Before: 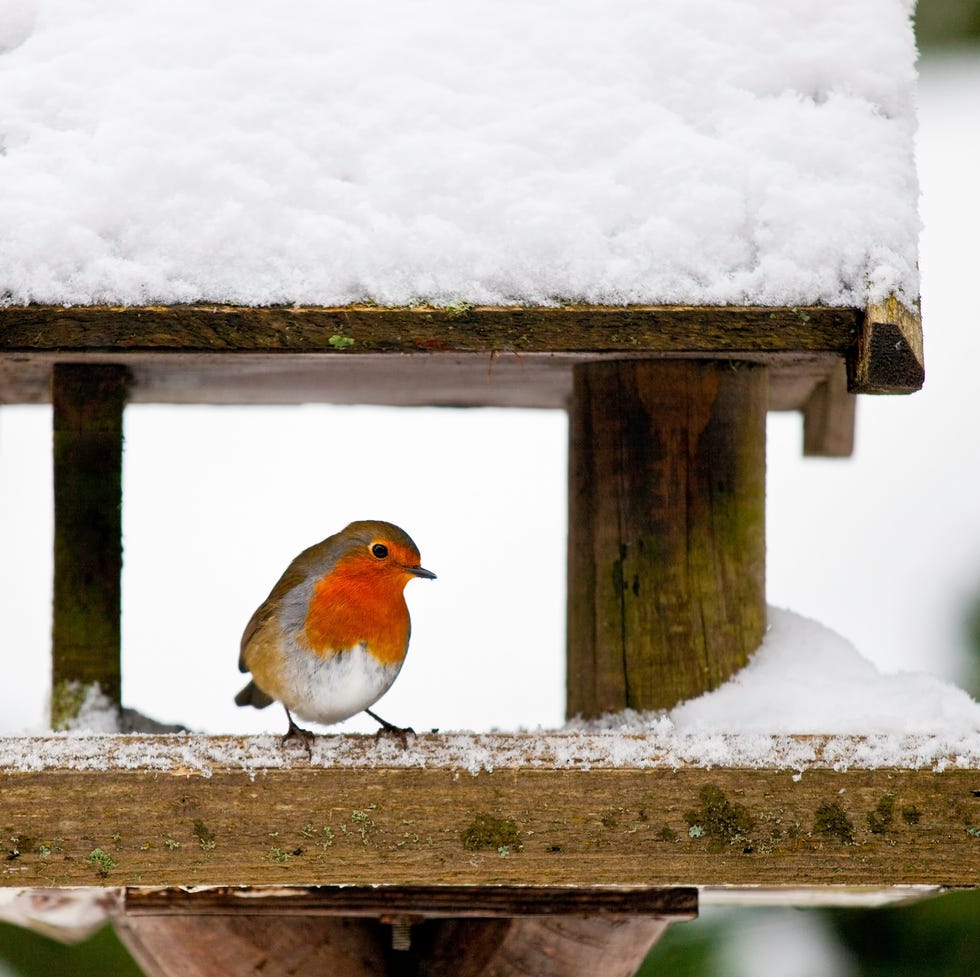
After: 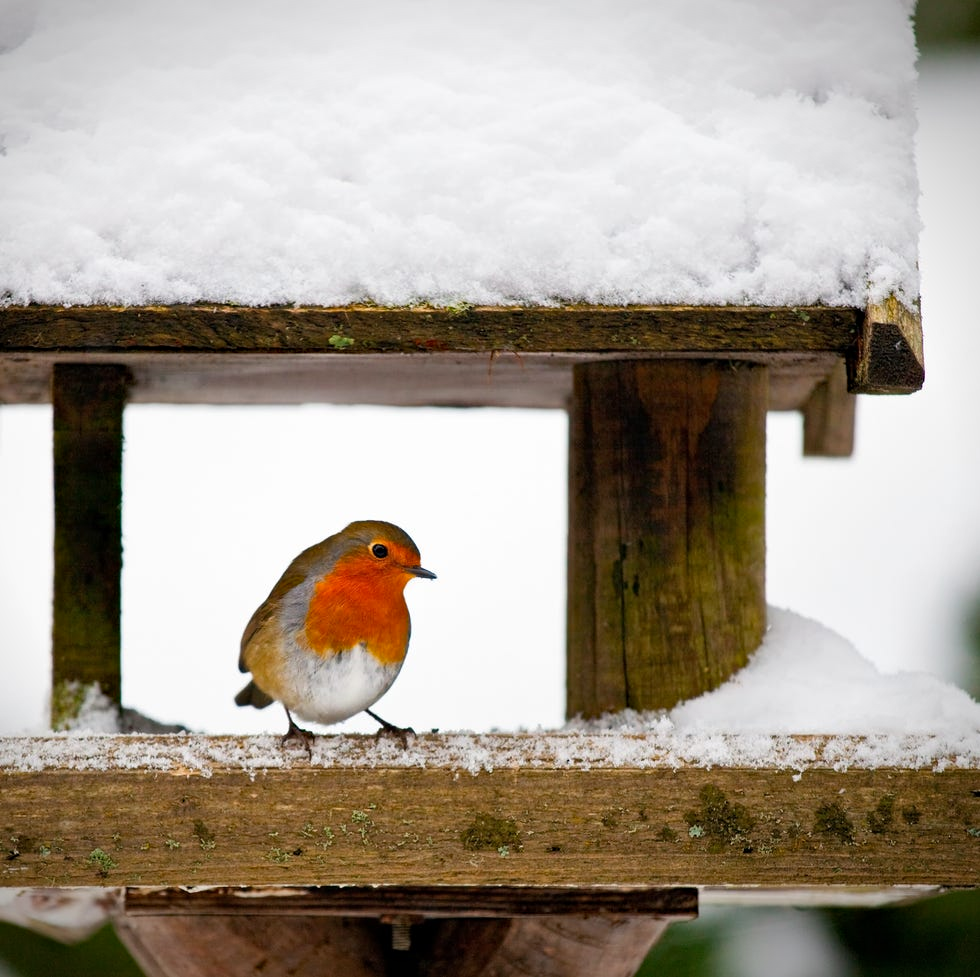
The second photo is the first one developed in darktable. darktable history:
haze removal: compatibility mode true, adaptive false
vignetting: fall-off start 97.23%, saturation -0.024, center (-0.033, -0.042), width/height ratio 1.179, unbound false
